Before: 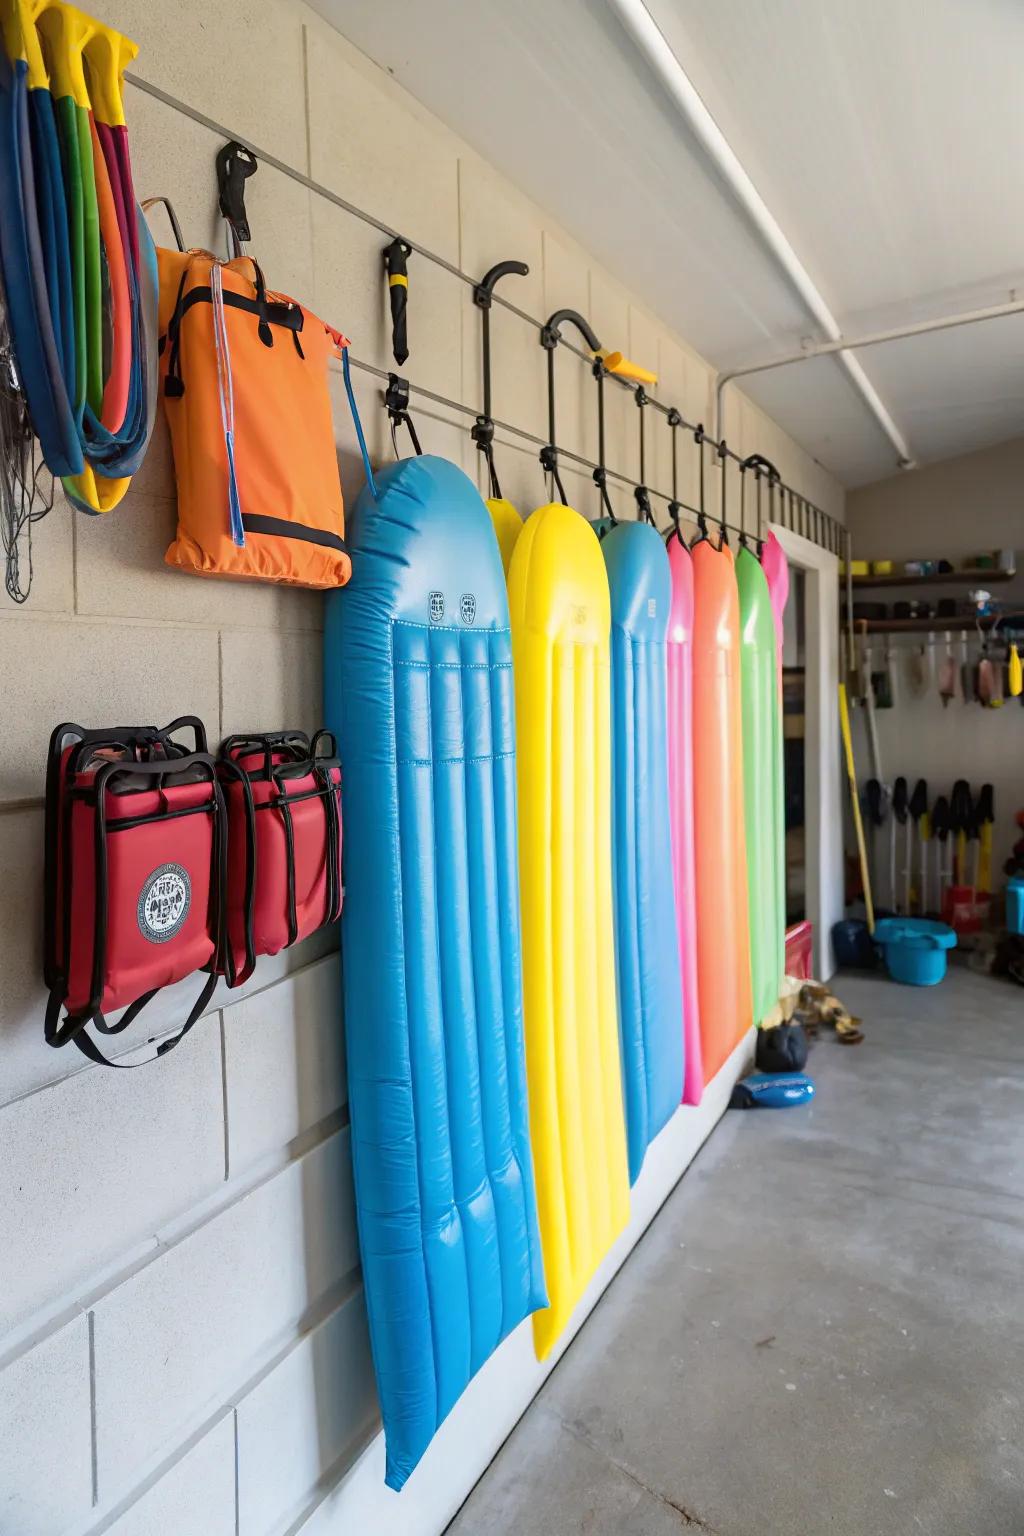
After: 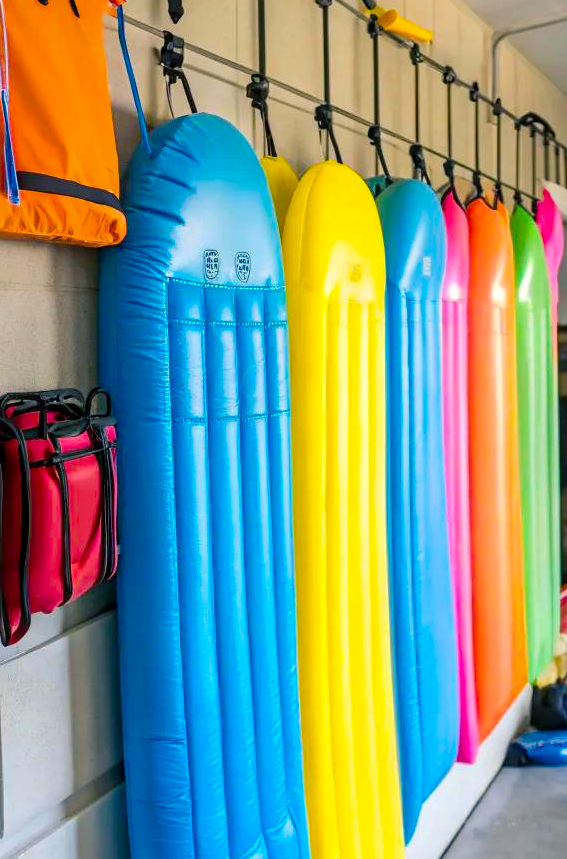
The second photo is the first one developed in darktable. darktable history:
color balance rgb: shadows lift › chroma 7.13%, shadows lift › hue 244.41°, linear chroma grading › global chroma 14.853%, perceptual saturation grading › global saturation 41.224%
local contrast: on, module defaults
crop and rotate: left 22.006%, top 22.273%, right 22.597%, bottom 21.745%
